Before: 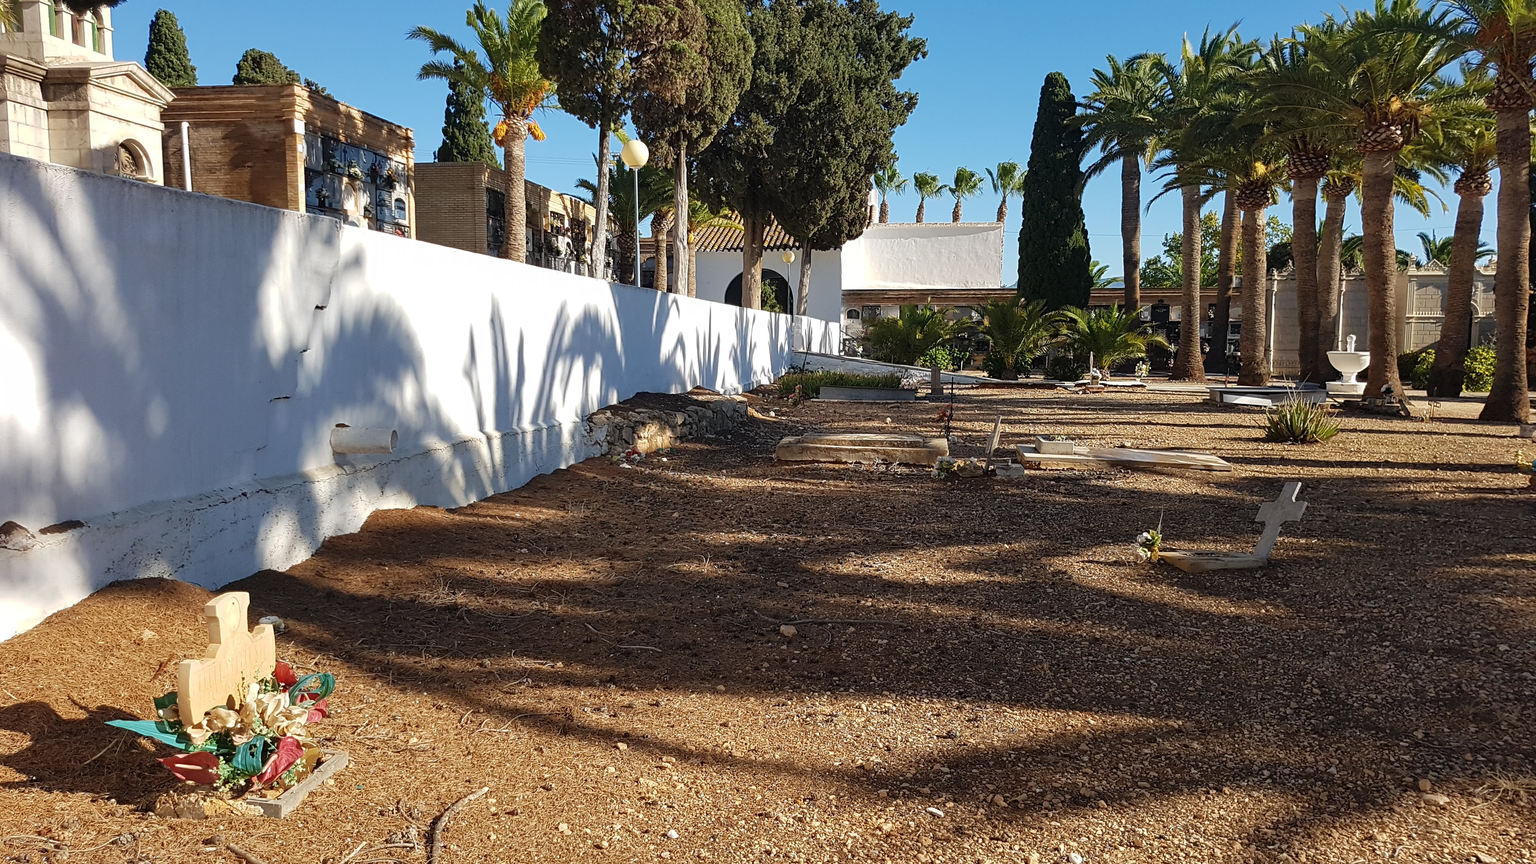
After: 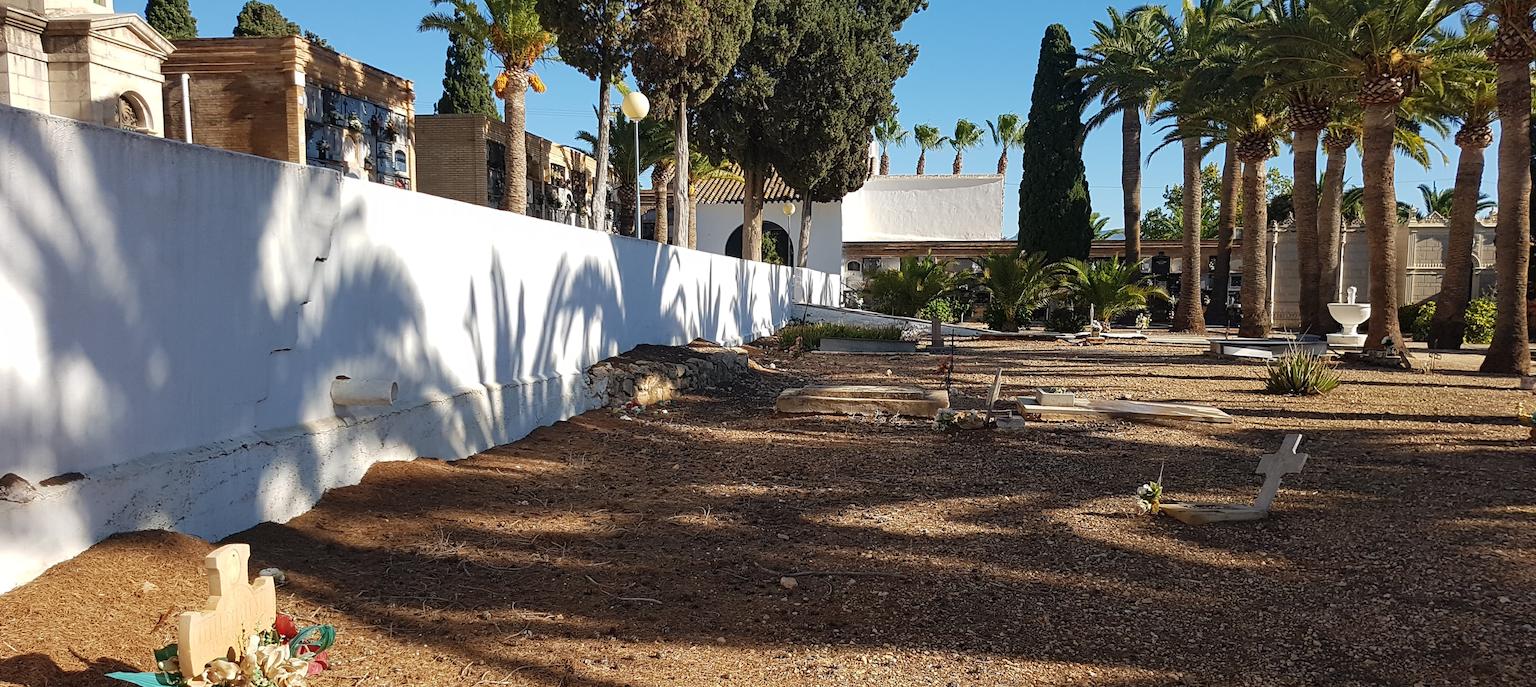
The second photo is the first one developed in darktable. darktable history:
crop and rotate: top 5.661%, bottom 14.758%
